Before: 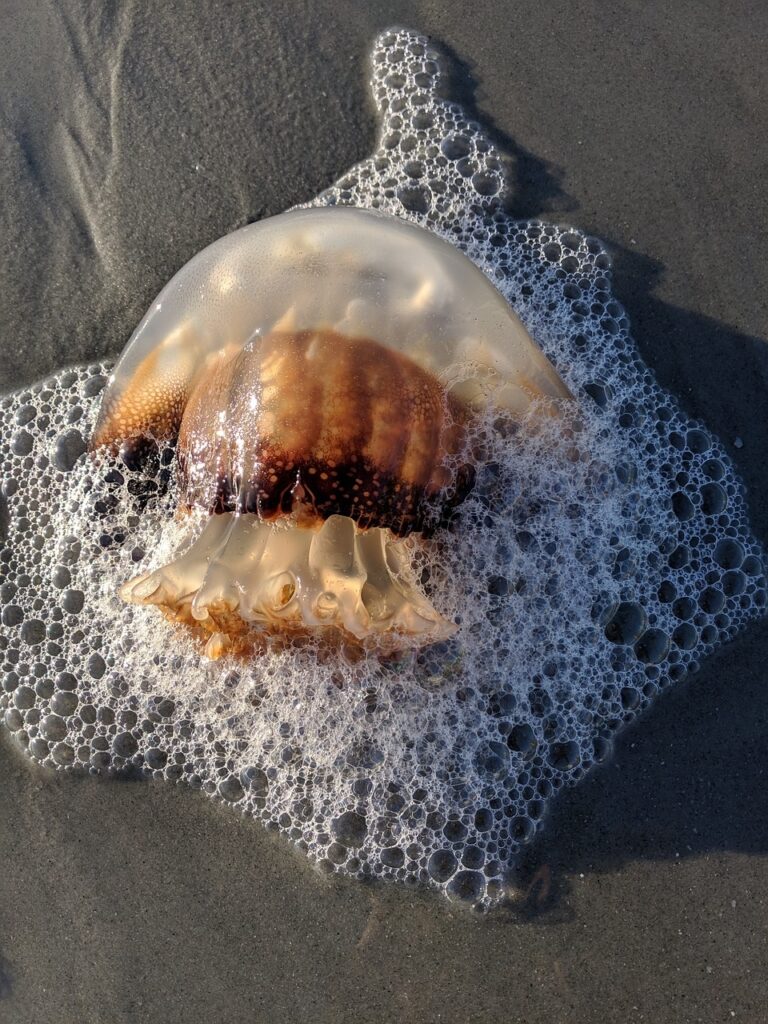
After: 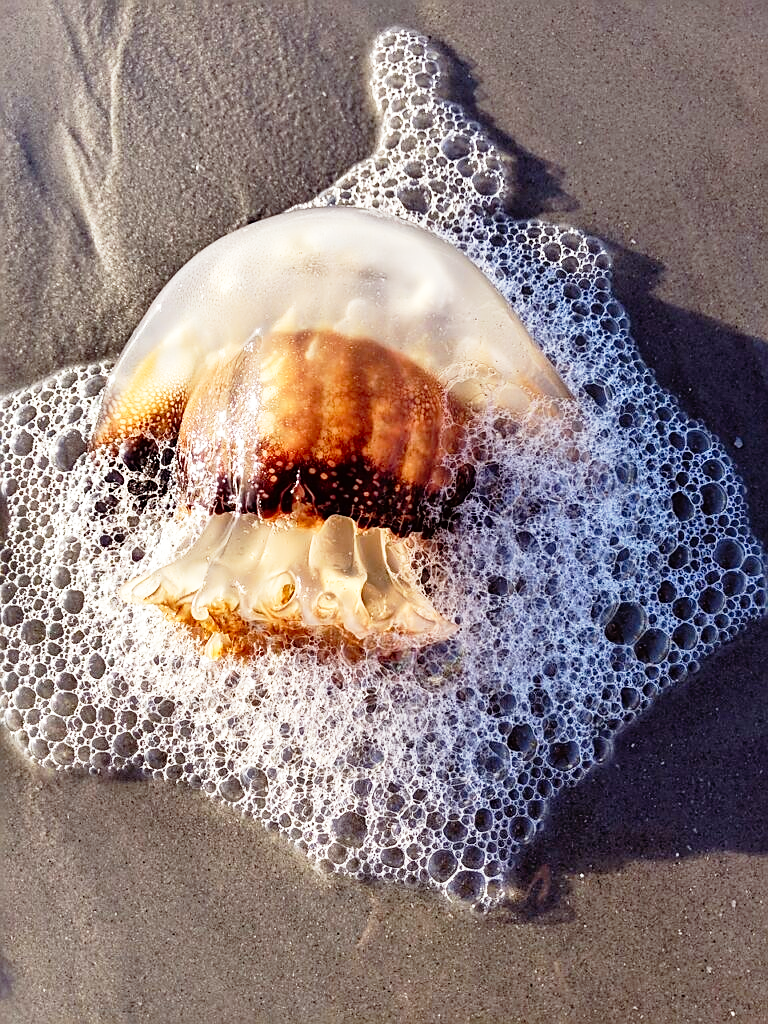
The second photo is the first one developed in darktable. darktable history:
sharpen: on, module defaults
color correction: highlights a* -0.137, highlights b* 0.137
color balance: mode lift, gamma, gain (sRGB), lift [1, 1.049, 1, 1]
base curve: curves: ch0 [(0, 0) (0.012, 0.01) (0.073, 0.168) (0.31, 0.711) (0.645, 0.957) (1, 1)], preserve colors none
shadows and highlights: shadows 25, highlights -48, soften with gaussian
